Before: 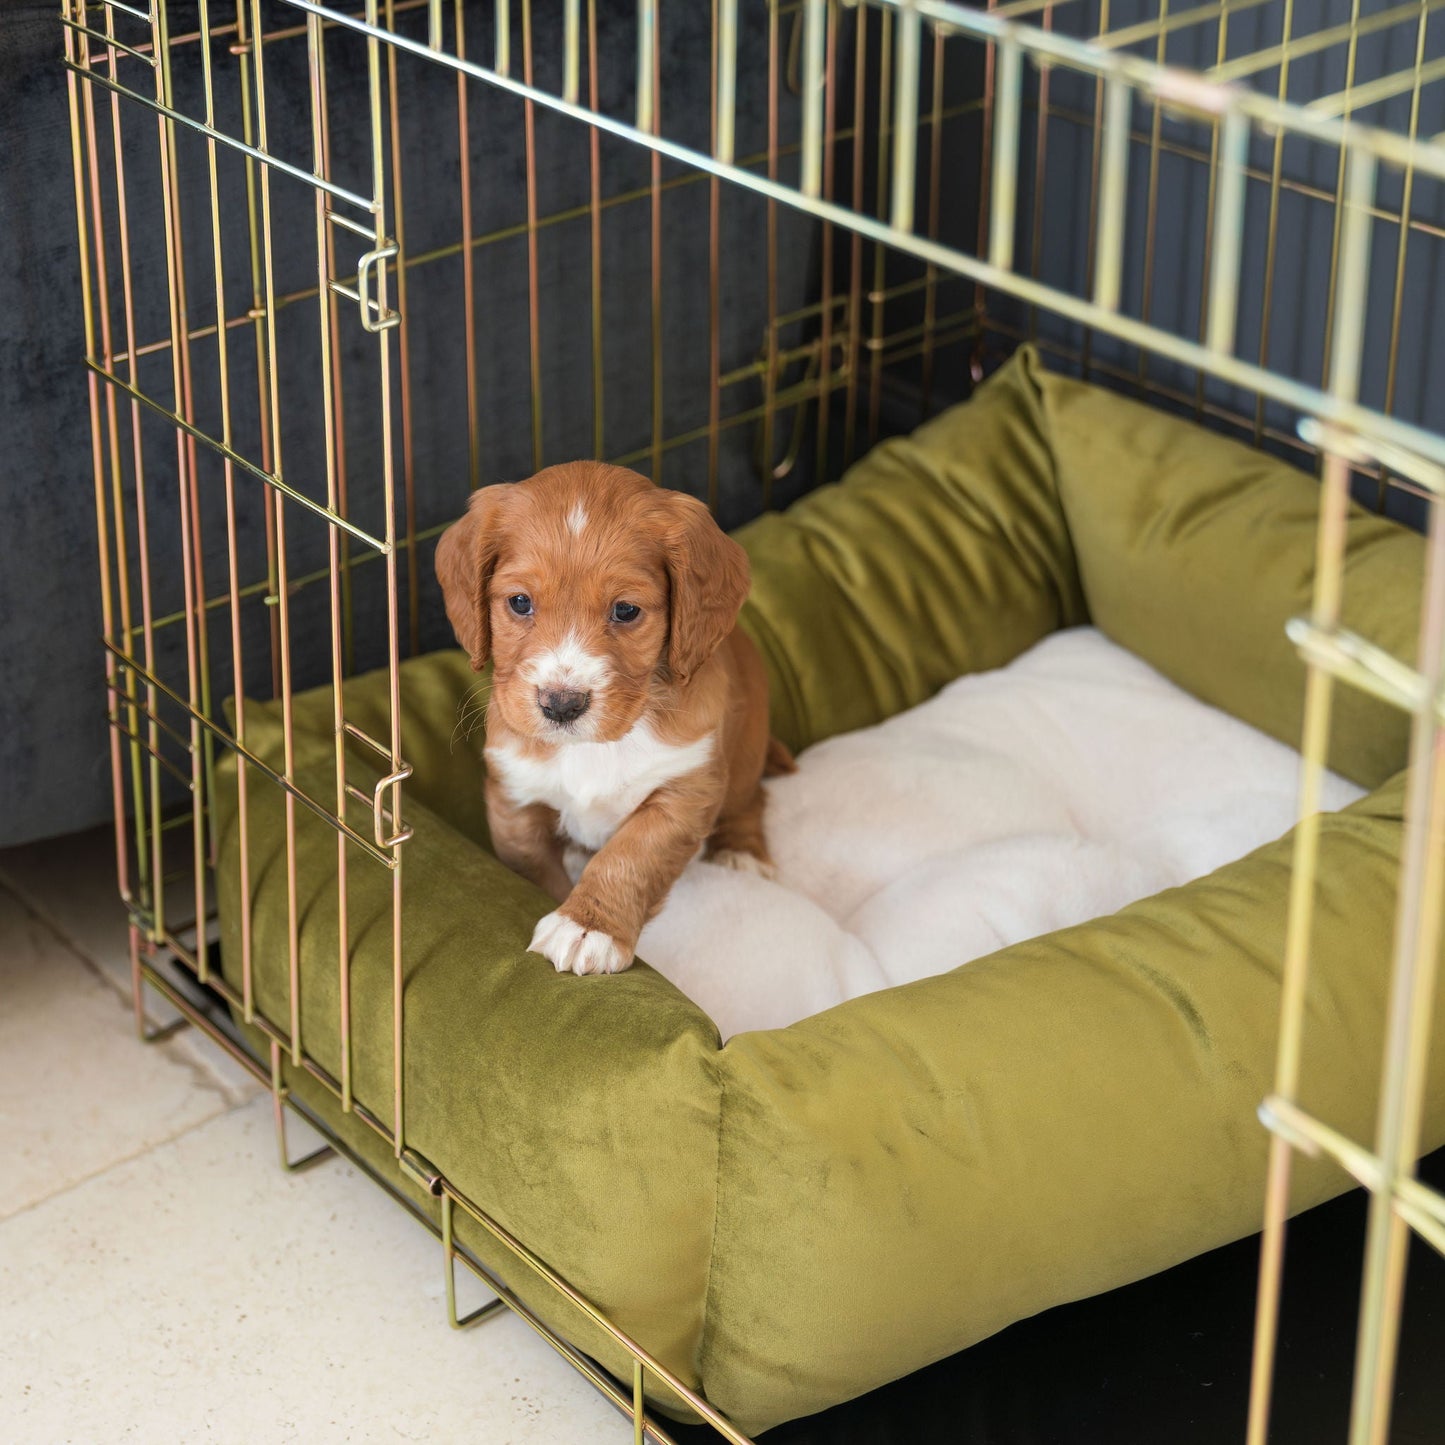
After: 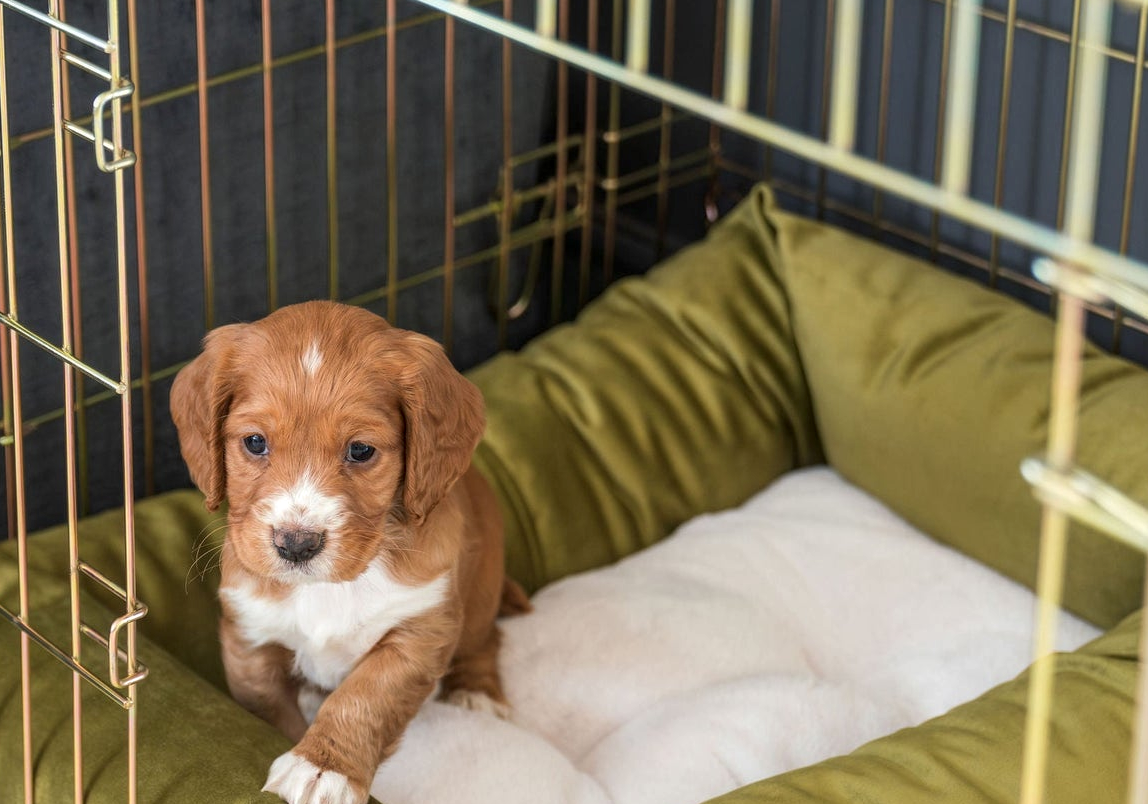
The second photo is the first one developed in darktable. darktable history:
crop: left 18.38%, top 11.092%, right 2.134%, bottom 33.217%
local contrast: on, module defaults
